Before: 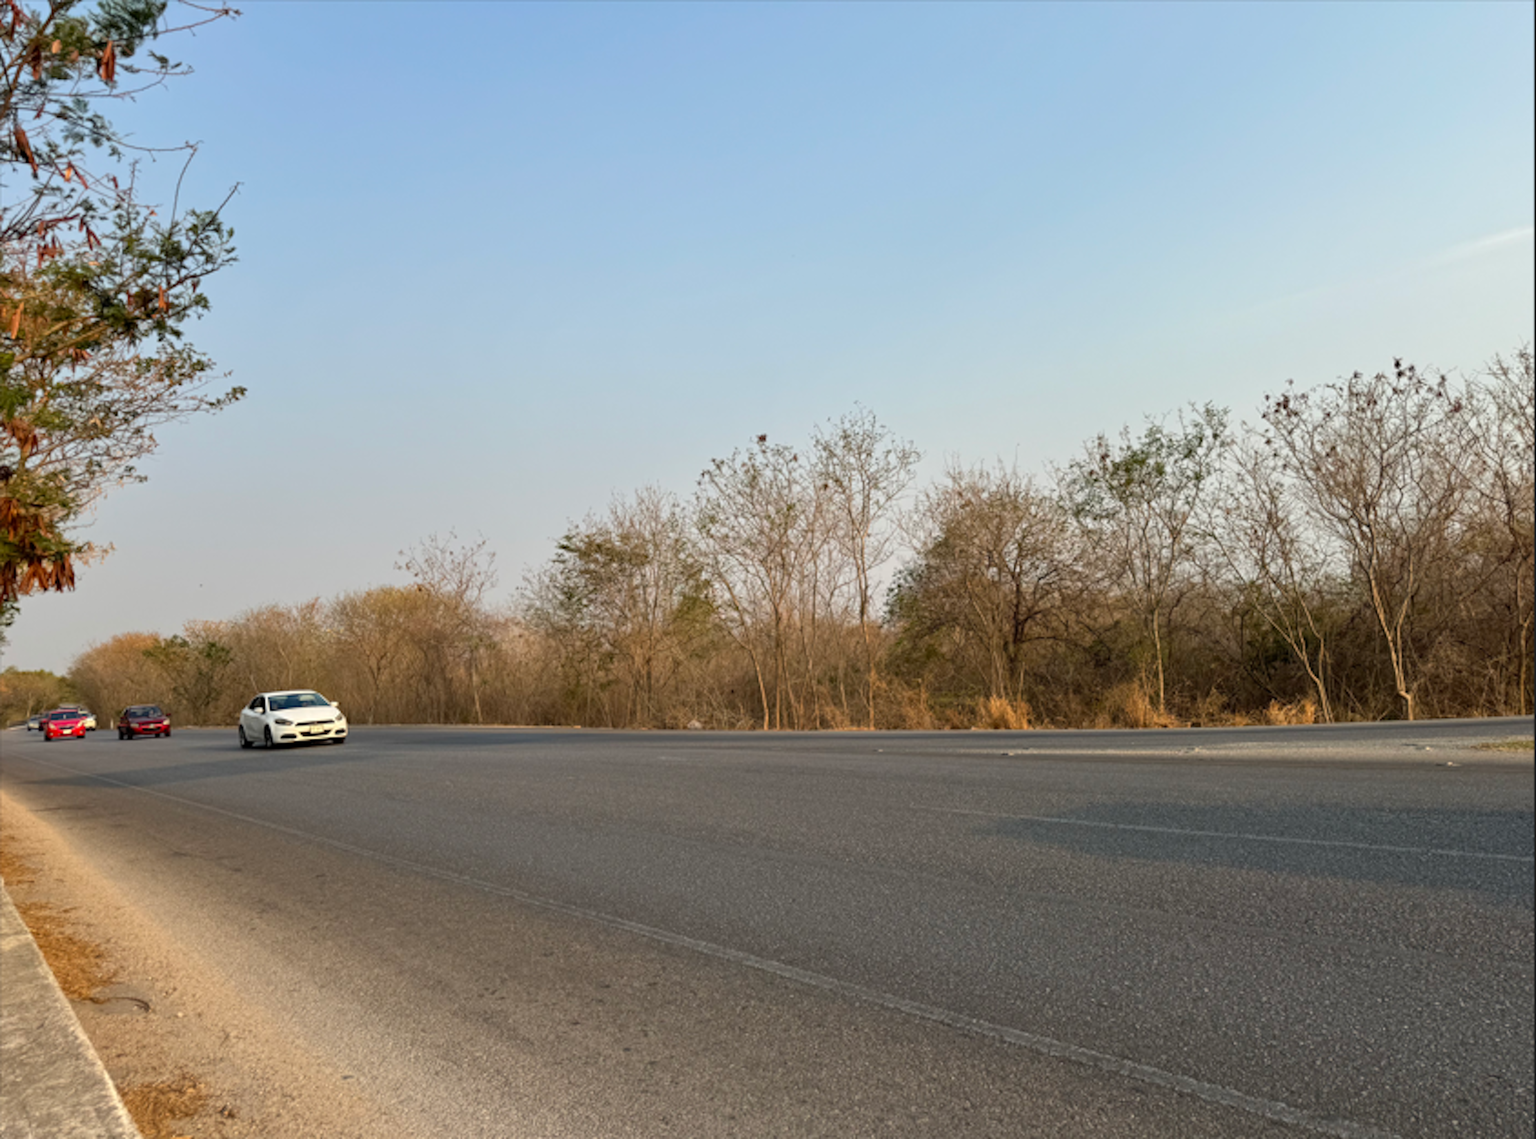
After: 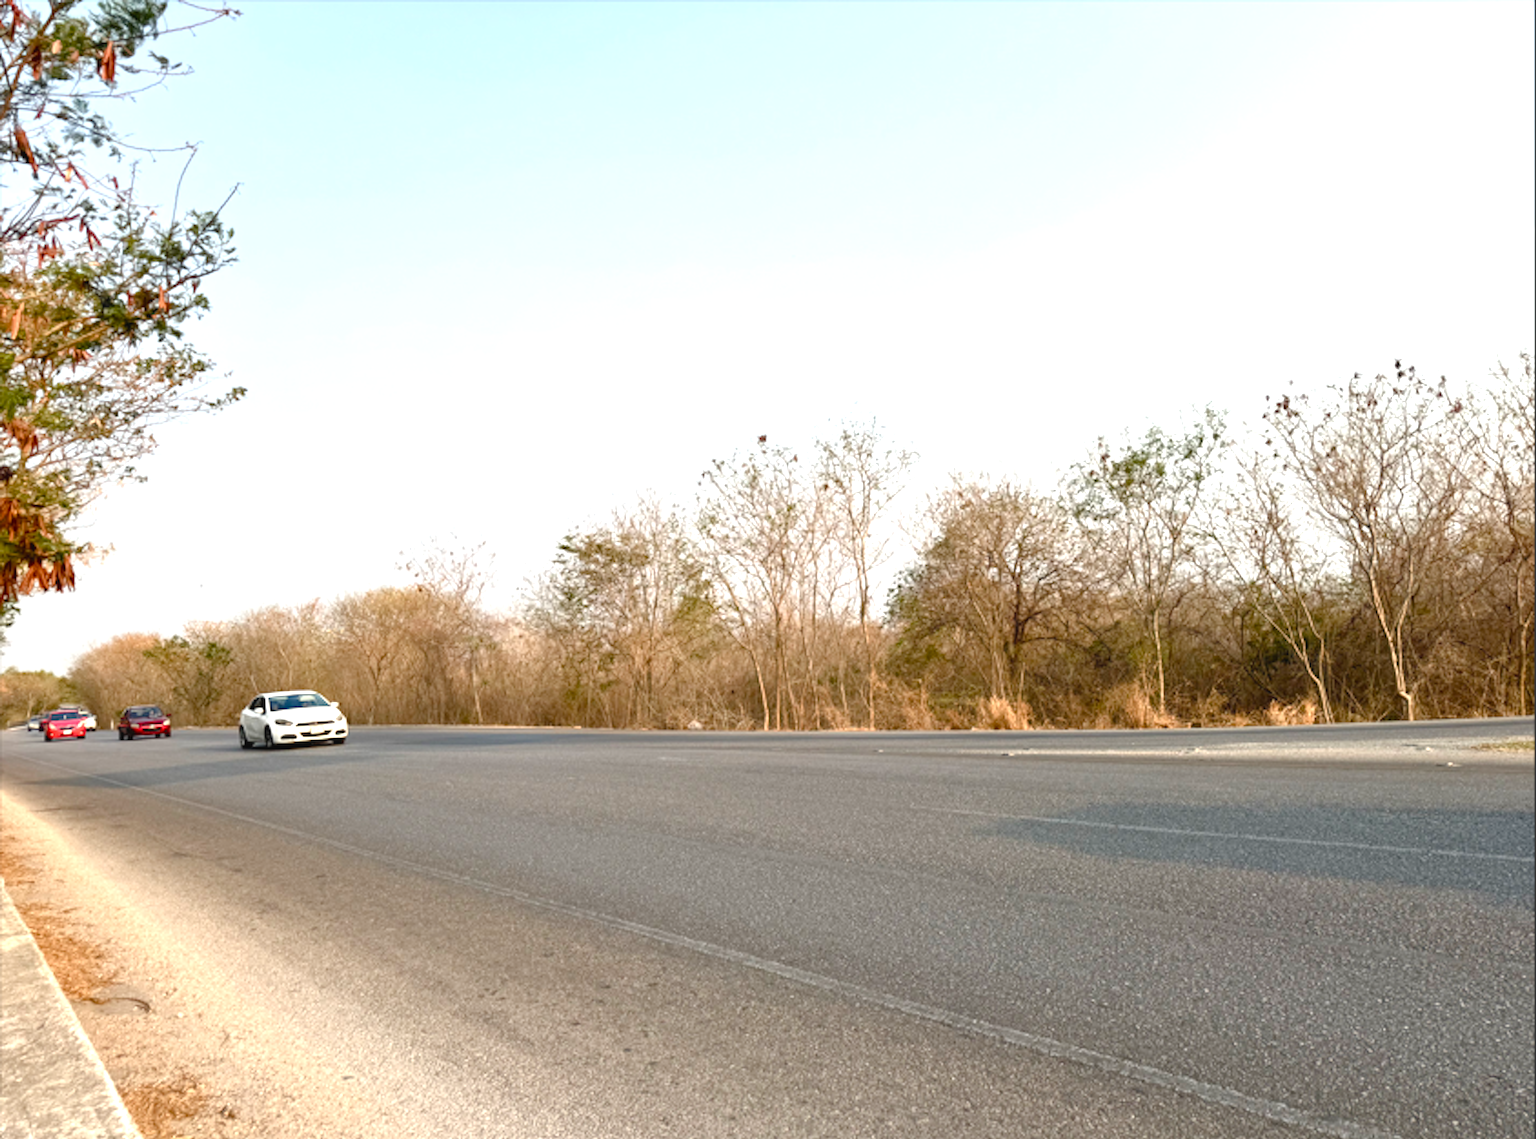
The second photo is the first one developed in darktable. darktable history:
exposure: black level correction -0.002, exposure 1.113 EV, compensate highlight preservation false
color balance rgb: perceptual saturation grading › global saturation 20%, perceptual saturation grading › highlights -49.201%, perceptual saturation grading › shadows 25.824%, global vibrance 0.344%
